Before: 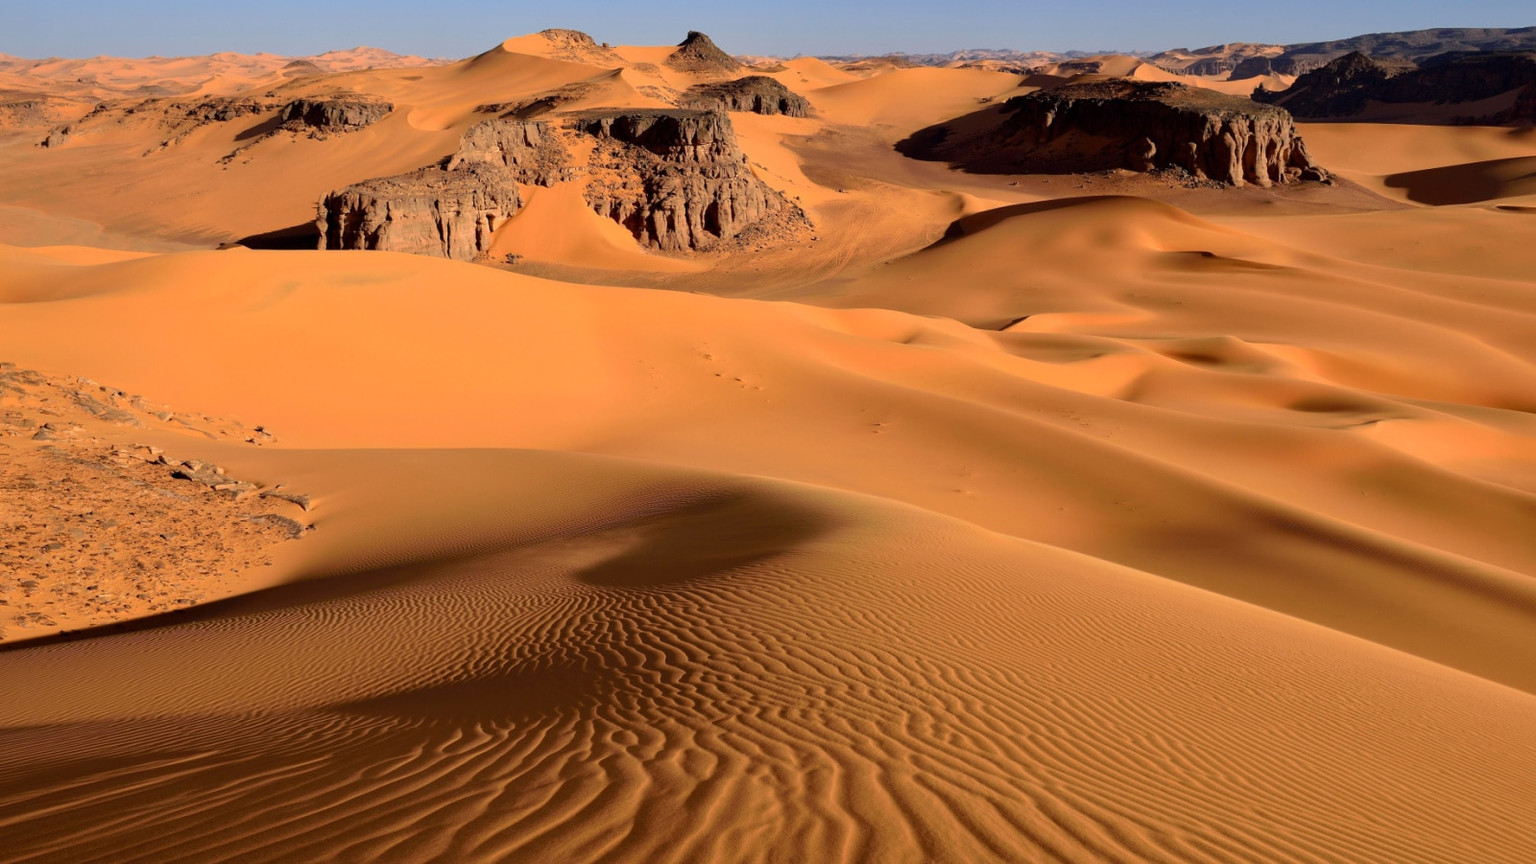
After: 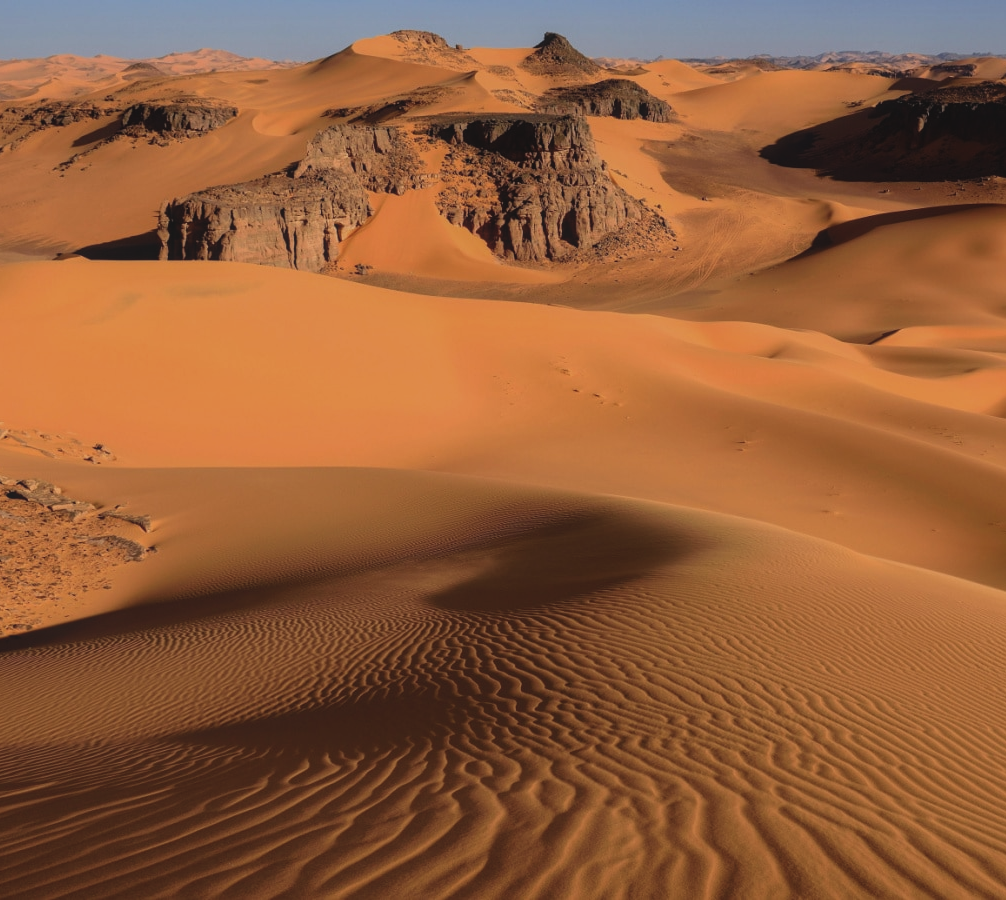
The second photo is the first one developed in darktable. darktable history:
contrast equalizer: octaves 7, y [[0.511, 0.558, 0.631, 0.632, 0.559, 0.512], [0.5 ×6], [0.507, 0.559, 0.627, 0.644, 0.647, 0.647], [0 ×6], [0 ×6]], mix -0.306
exposure: black level correction -0.015, exposure -0.535 EV, compensate highlight preservation false
local contrast: detail 130%
crop: left 10.767%, right 26.311%
